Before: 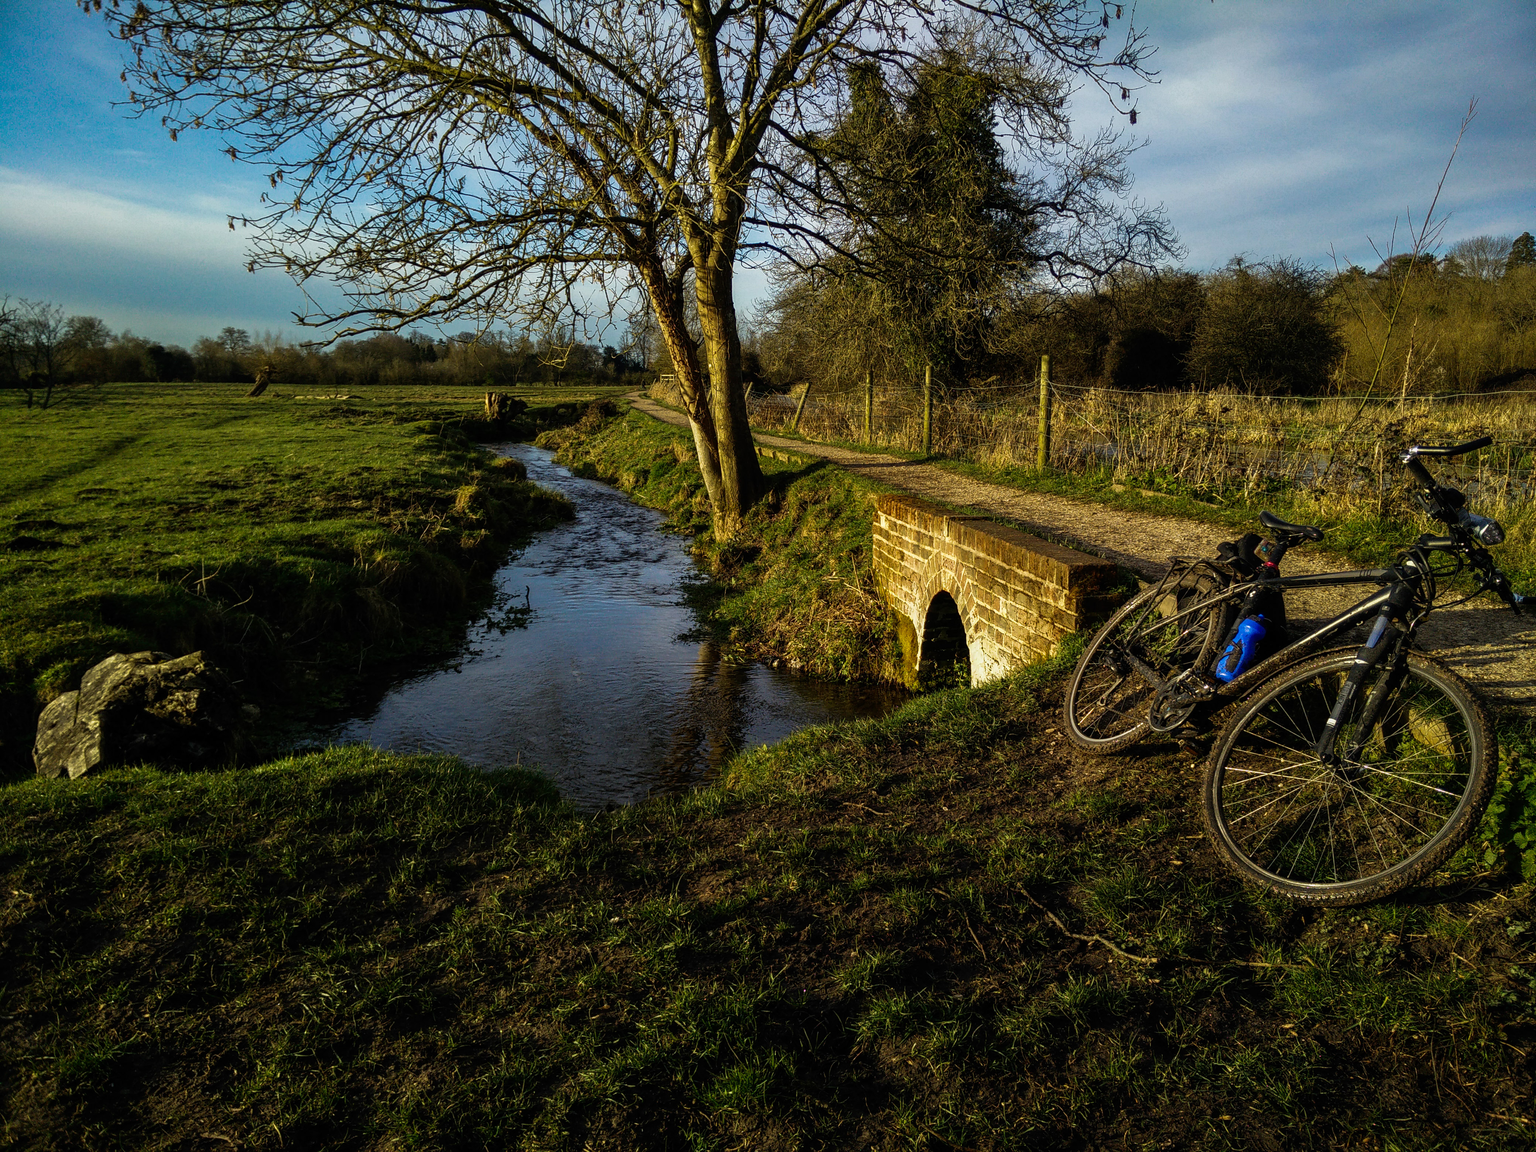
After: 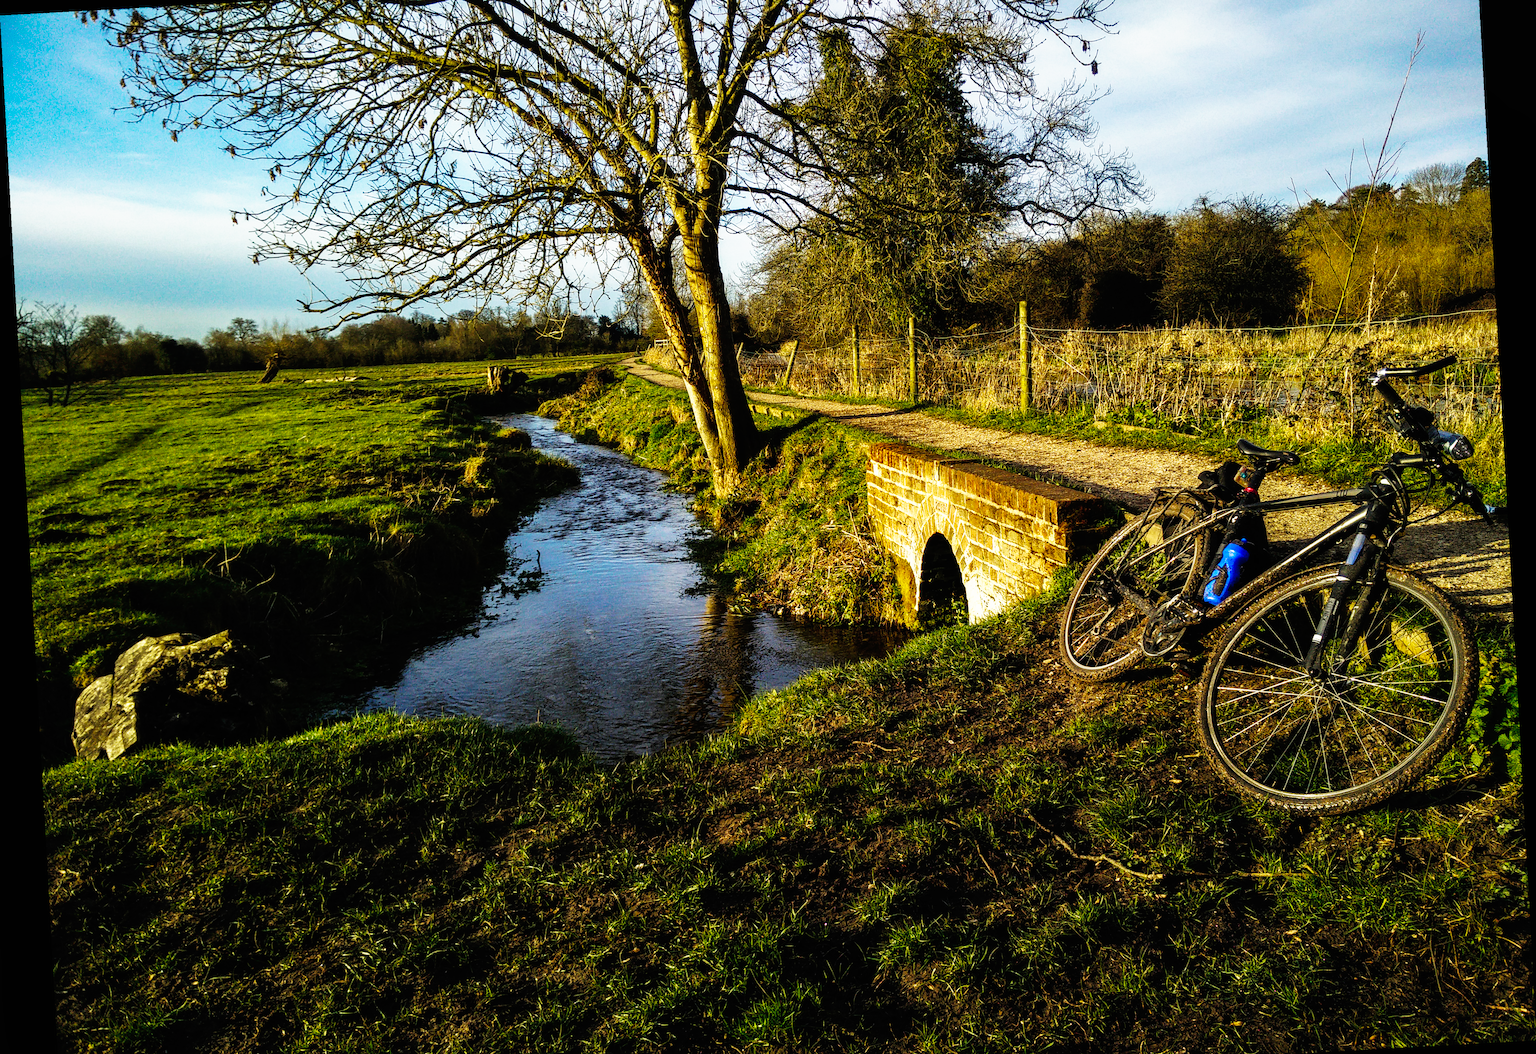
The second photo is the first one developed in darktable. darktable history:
rotate and perspective: rotation -3.18°, automatic cropping off
crop and rotate: top 5.609%, bottom 5.609%
shadows and highlights: shadows 25, highlights -25
base curve: curves: ch0 [(0, 0) (0.007, 0.004) (0.027, 0.03) (0.046, 0.07) (0.207, 0.54) (0.442, 0.872) (0.673, 0.972) (1, 1)], preserve colors none
